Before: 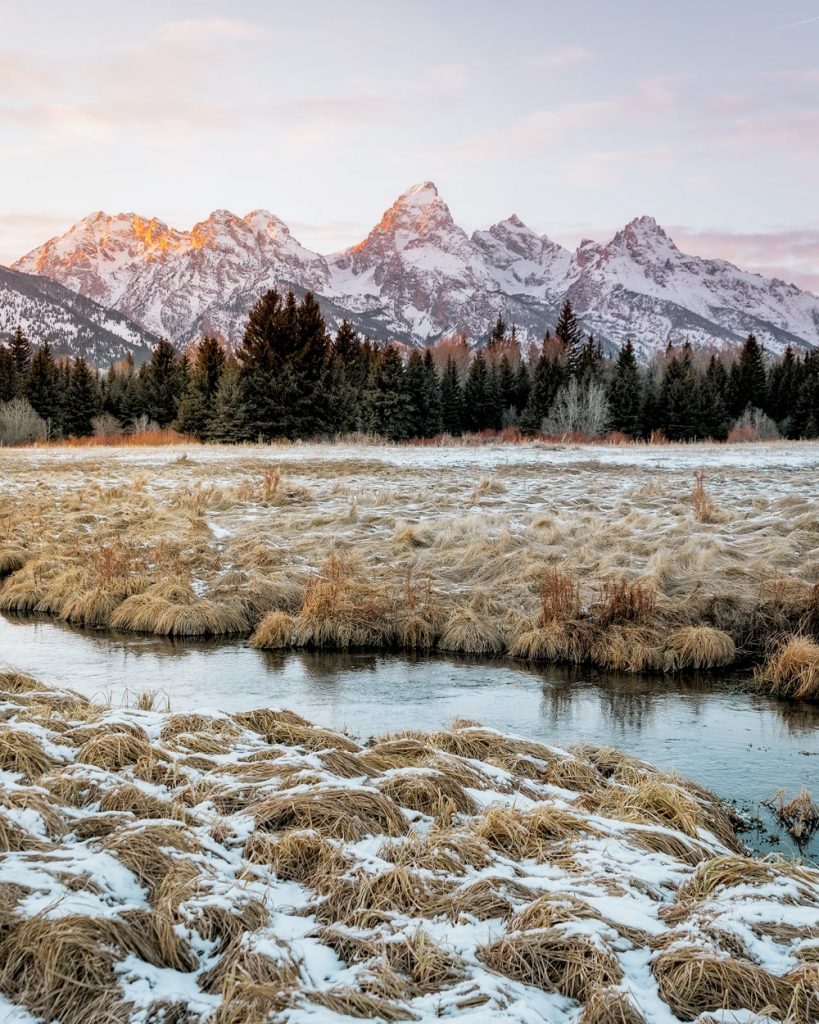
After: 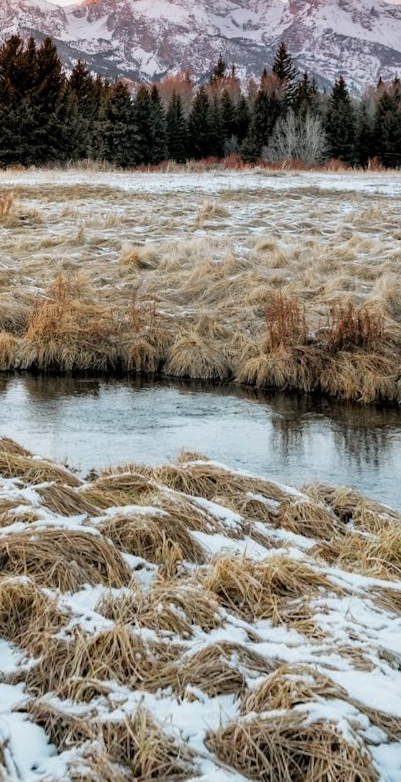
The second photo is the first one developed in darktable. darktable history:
rotate and perspective: rotation 0.72°, lens shift (vertical) -0.352, lens shift (horizontal) -0.051, crop left 0.152, crop right 0.859, crop top 0.019, crop bottom 0.964
crop and rotate: left 28.256%, top 17.734%, right 12.656%, bottom 3.573%
